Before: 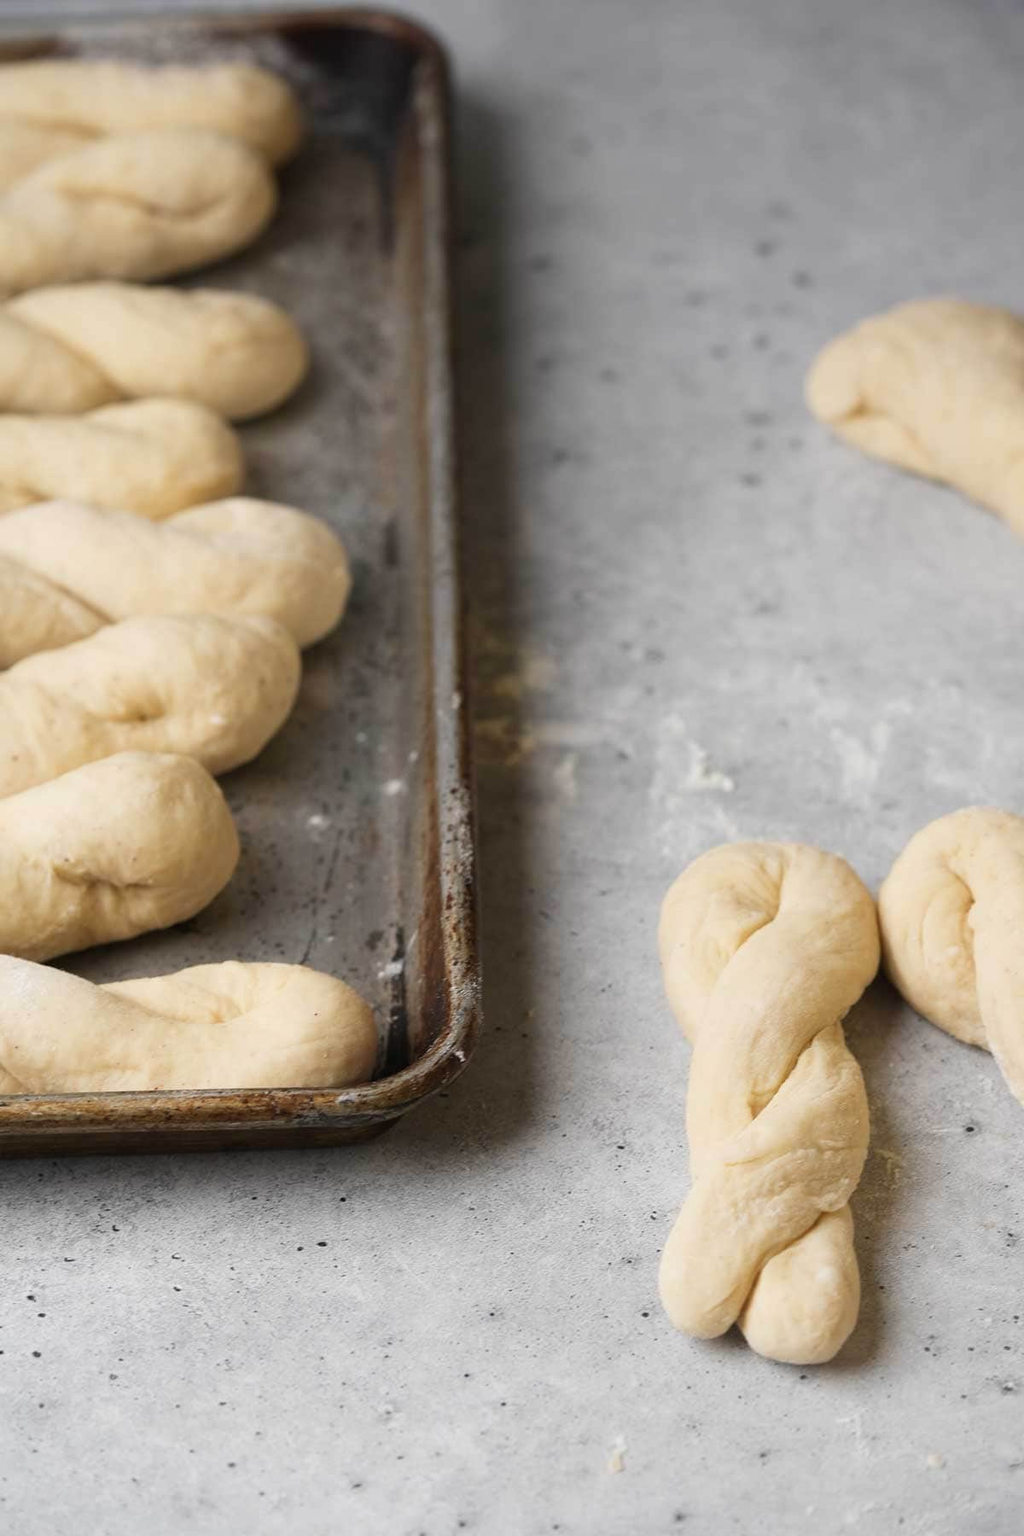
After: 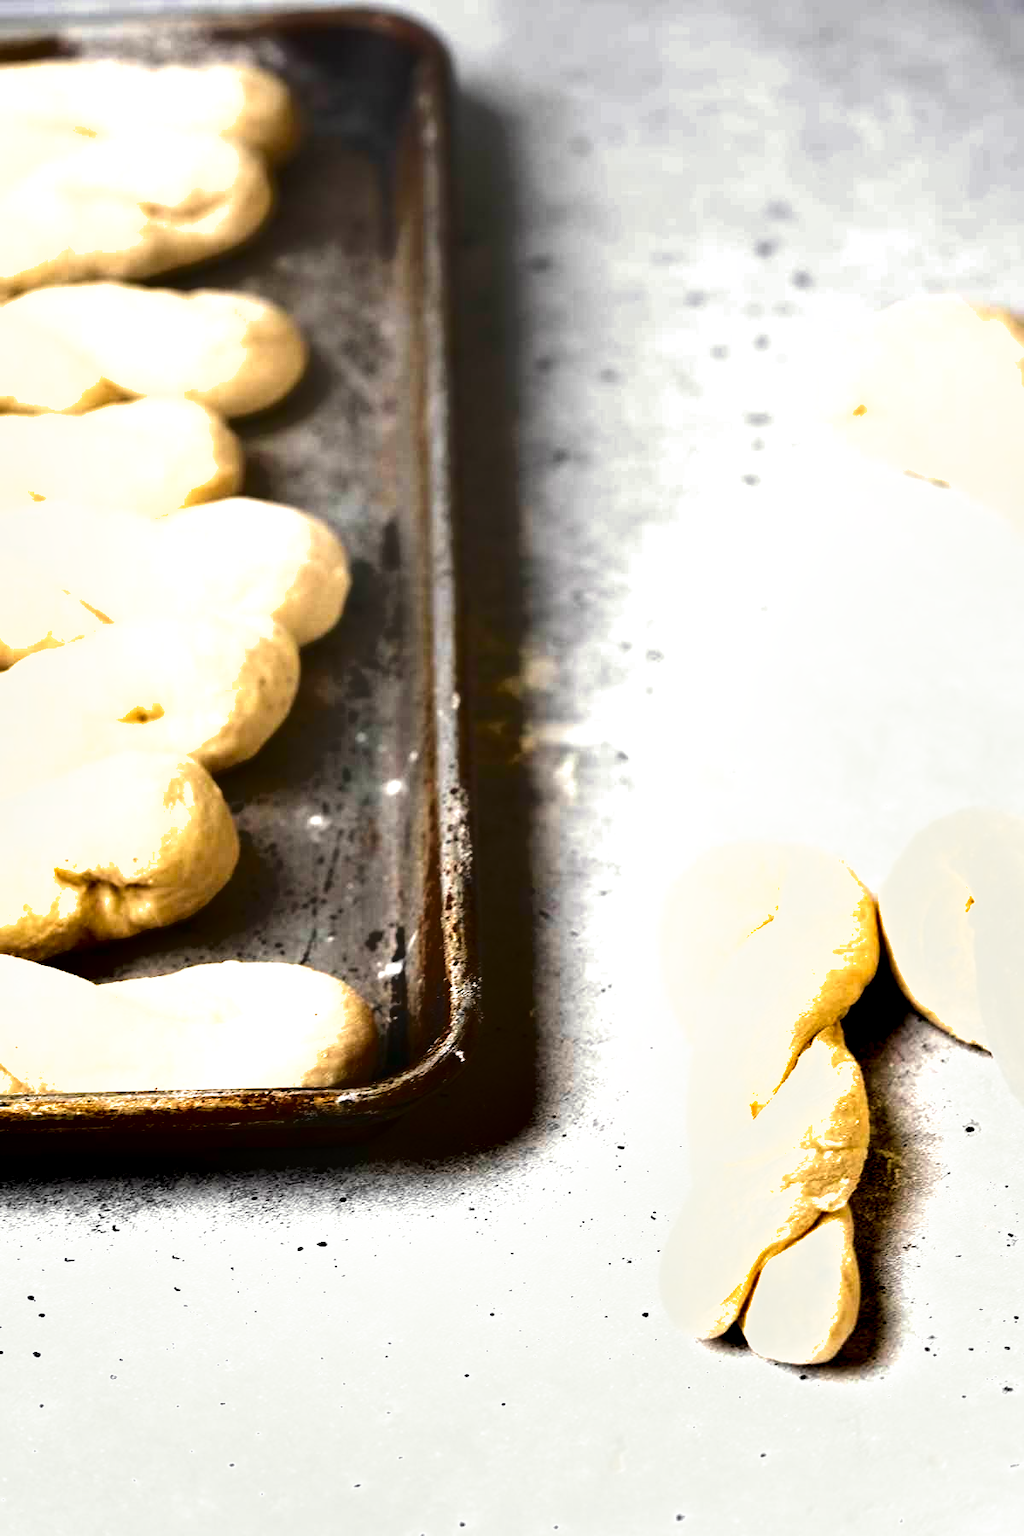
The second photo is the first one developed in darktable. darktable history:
exposure: black level correction 0, exposure 1.45 EV, compensate exposure bias true, compensate highlight preservation false
split-toning: shadows › saturation 0.61, highlights › saturation 0.58, balance -28.74, compress 87.36%
shadows and highlights: radius 337.17, shadows 29.01, soften with gaussian
